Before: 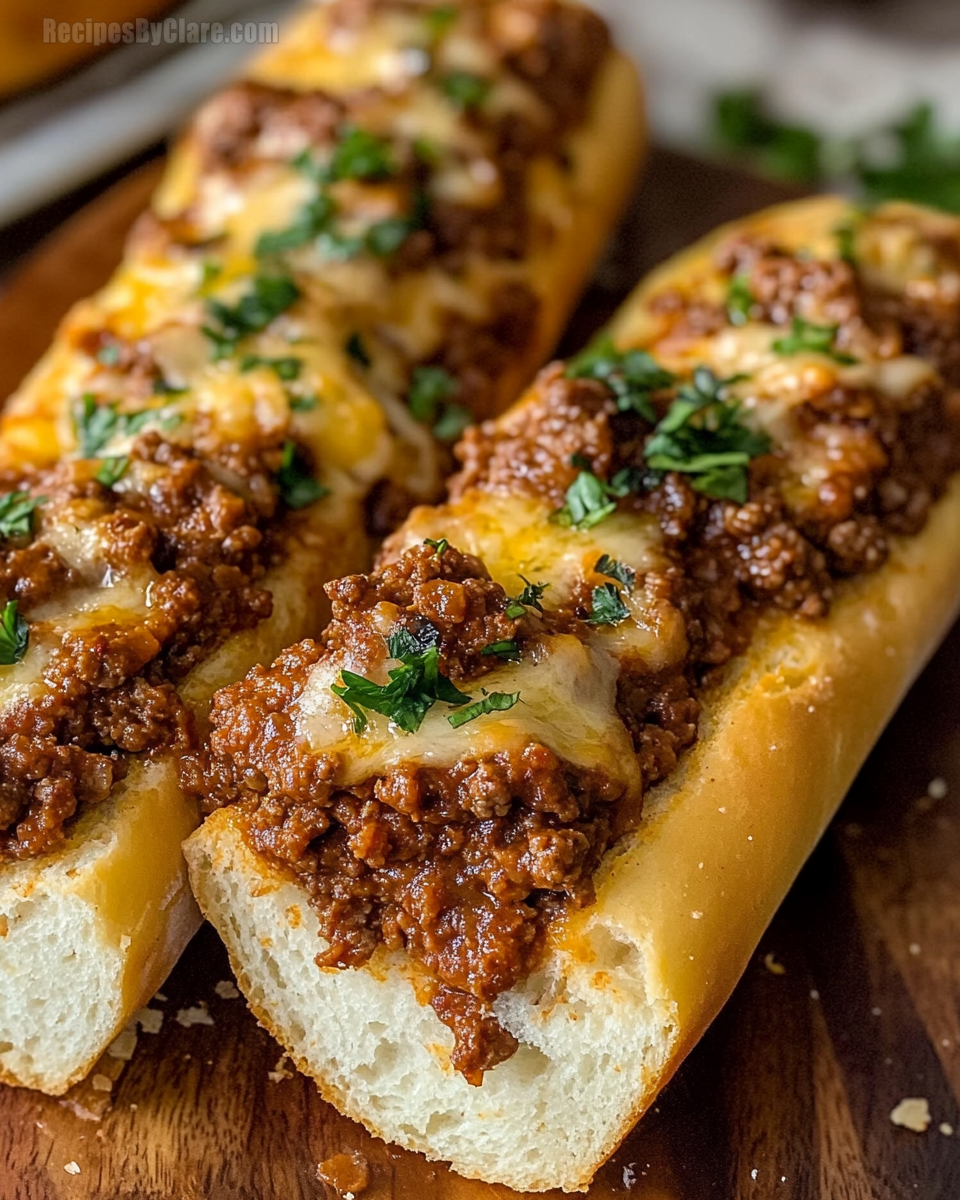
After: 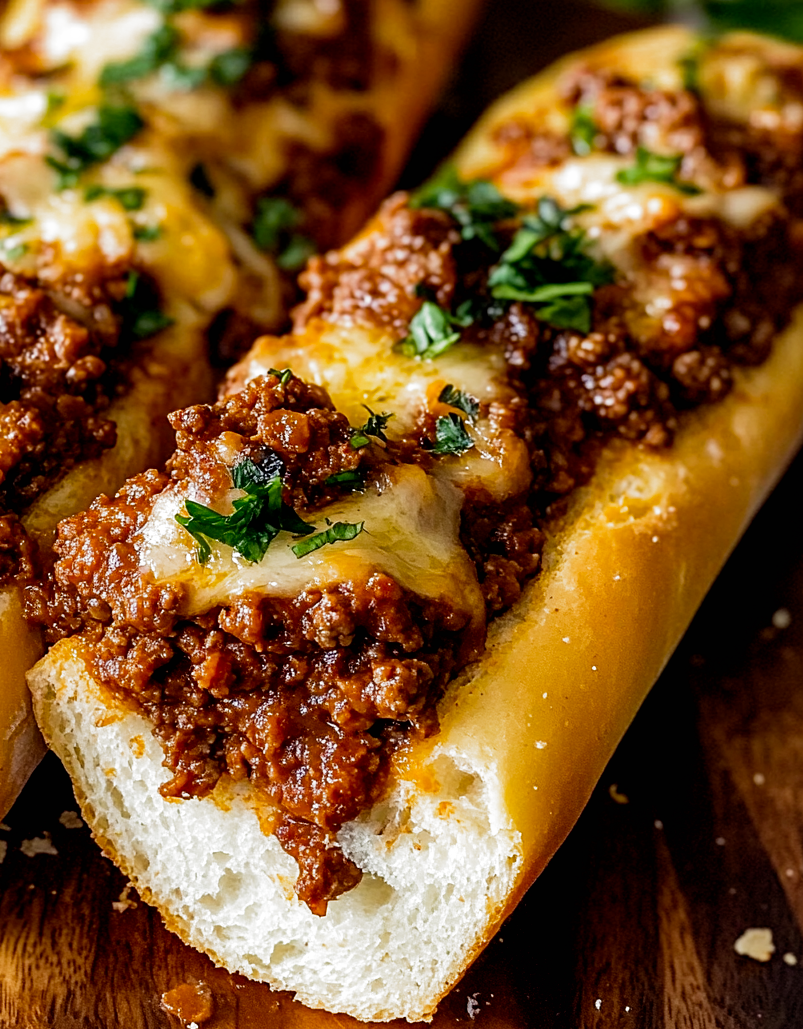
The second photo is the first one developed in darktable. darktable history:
crop: left 16.315%, top 14.246%
filmic rgb: black relative exposure -8.2 EV, white relative exposure 2.2 EV, threshold 3 EV, hardness 7.11, latitude 75%, contrast 1.325, highlights saturation mix -2%, shadows ↔ highlights balance 30%, preserve chrominance no, color science v5 (2021), contrast in shadows safe, contrast in highlights safe, enable highlight reconstruction true
